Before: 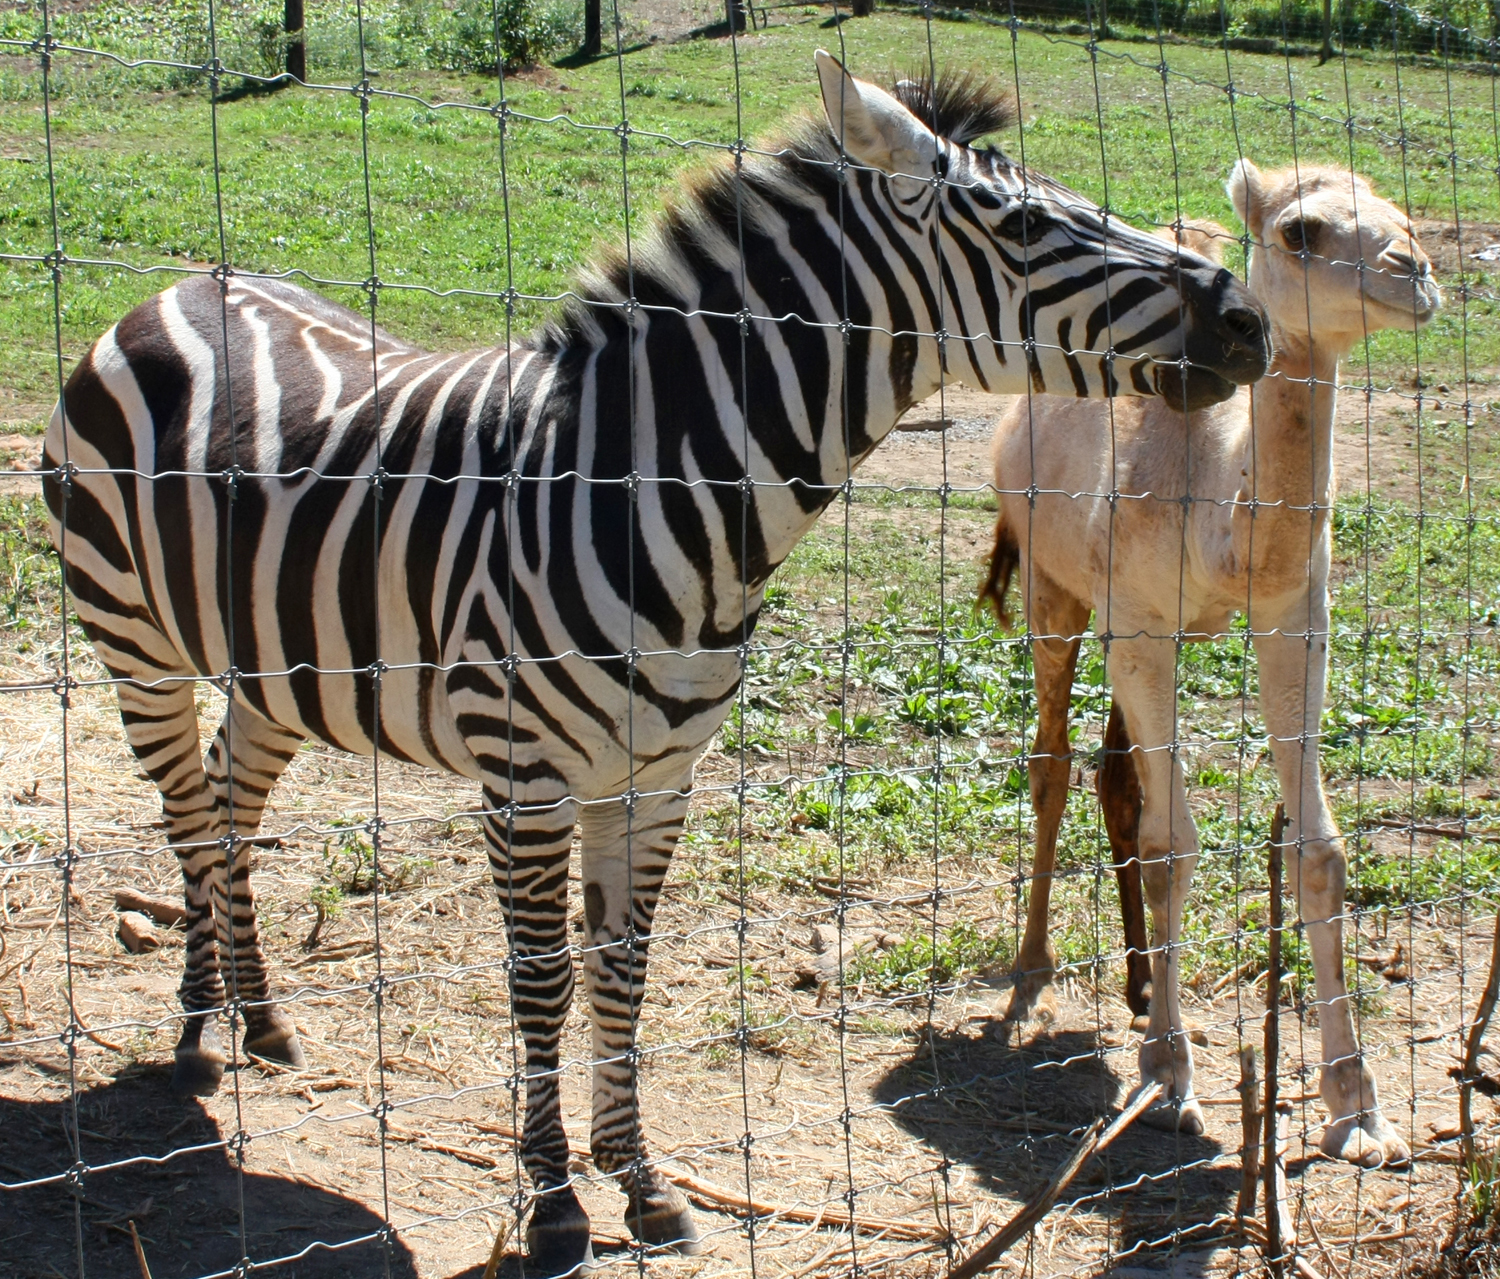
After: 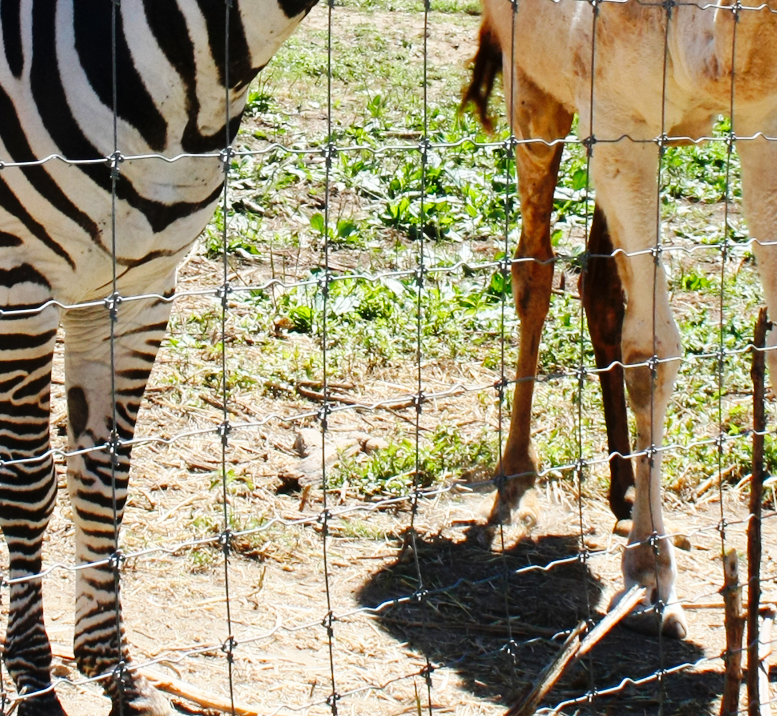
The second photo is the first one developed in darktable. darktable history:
base curve: curves: ch0 [(0, 0) (0.036, 0.025) (0.121, 0.166) (0.206, 0.329) (0.605, 0.79) (1, 1)], preserve colors none
crop: left 34.479%, top 38.822%, right 13.718%, bottom 5.172%
